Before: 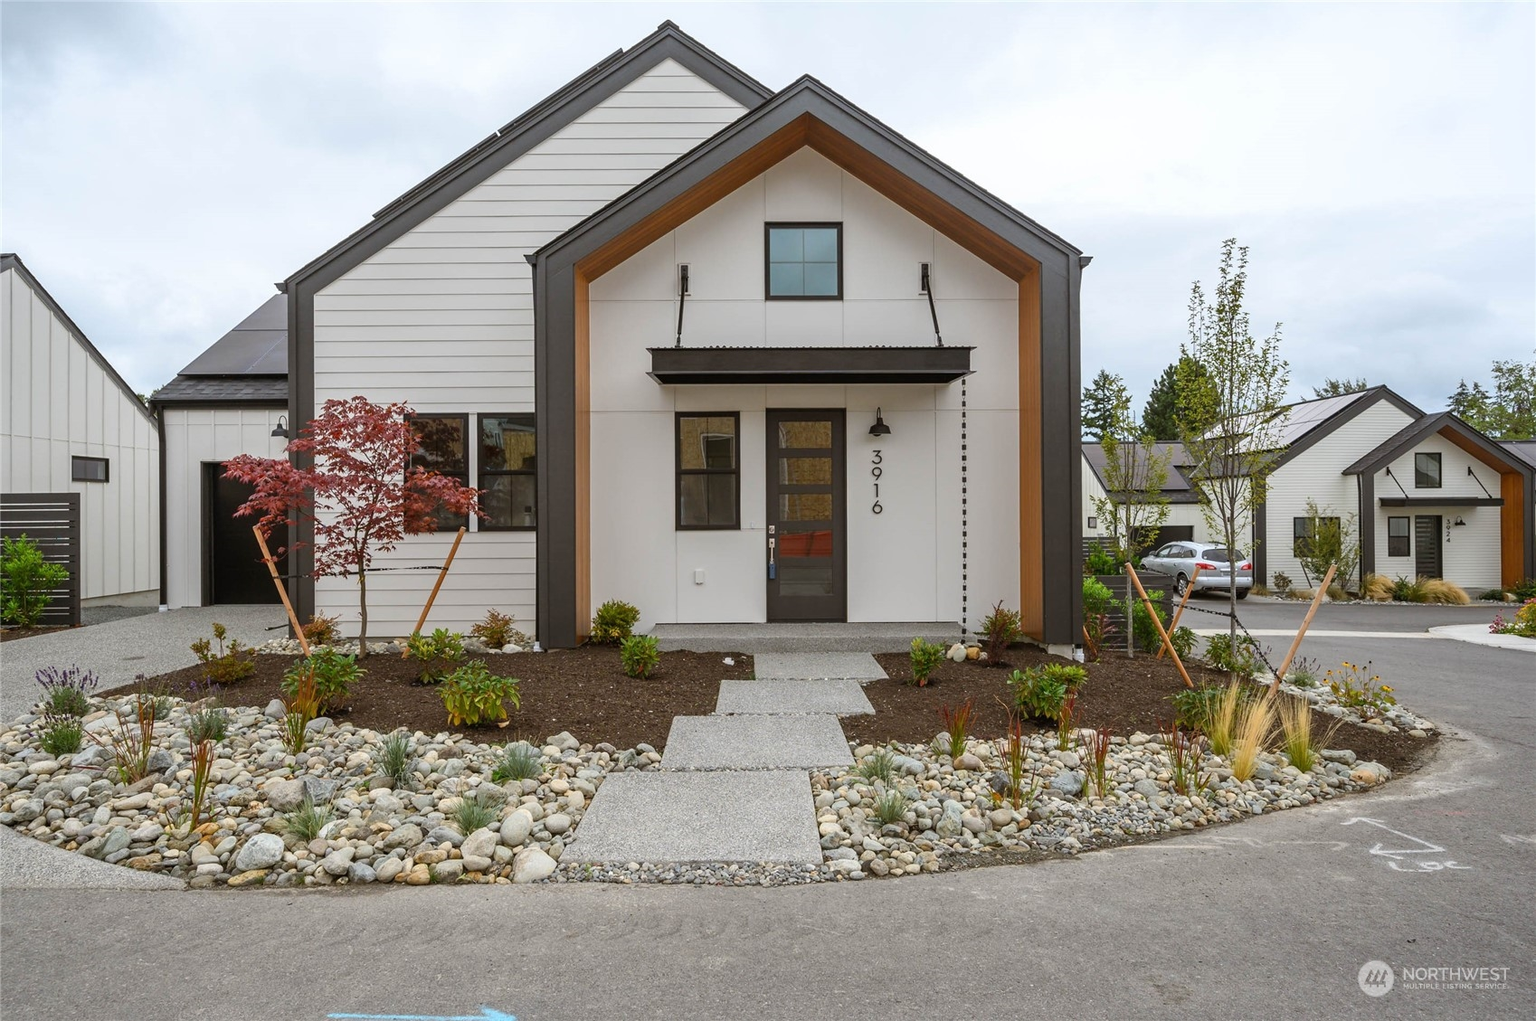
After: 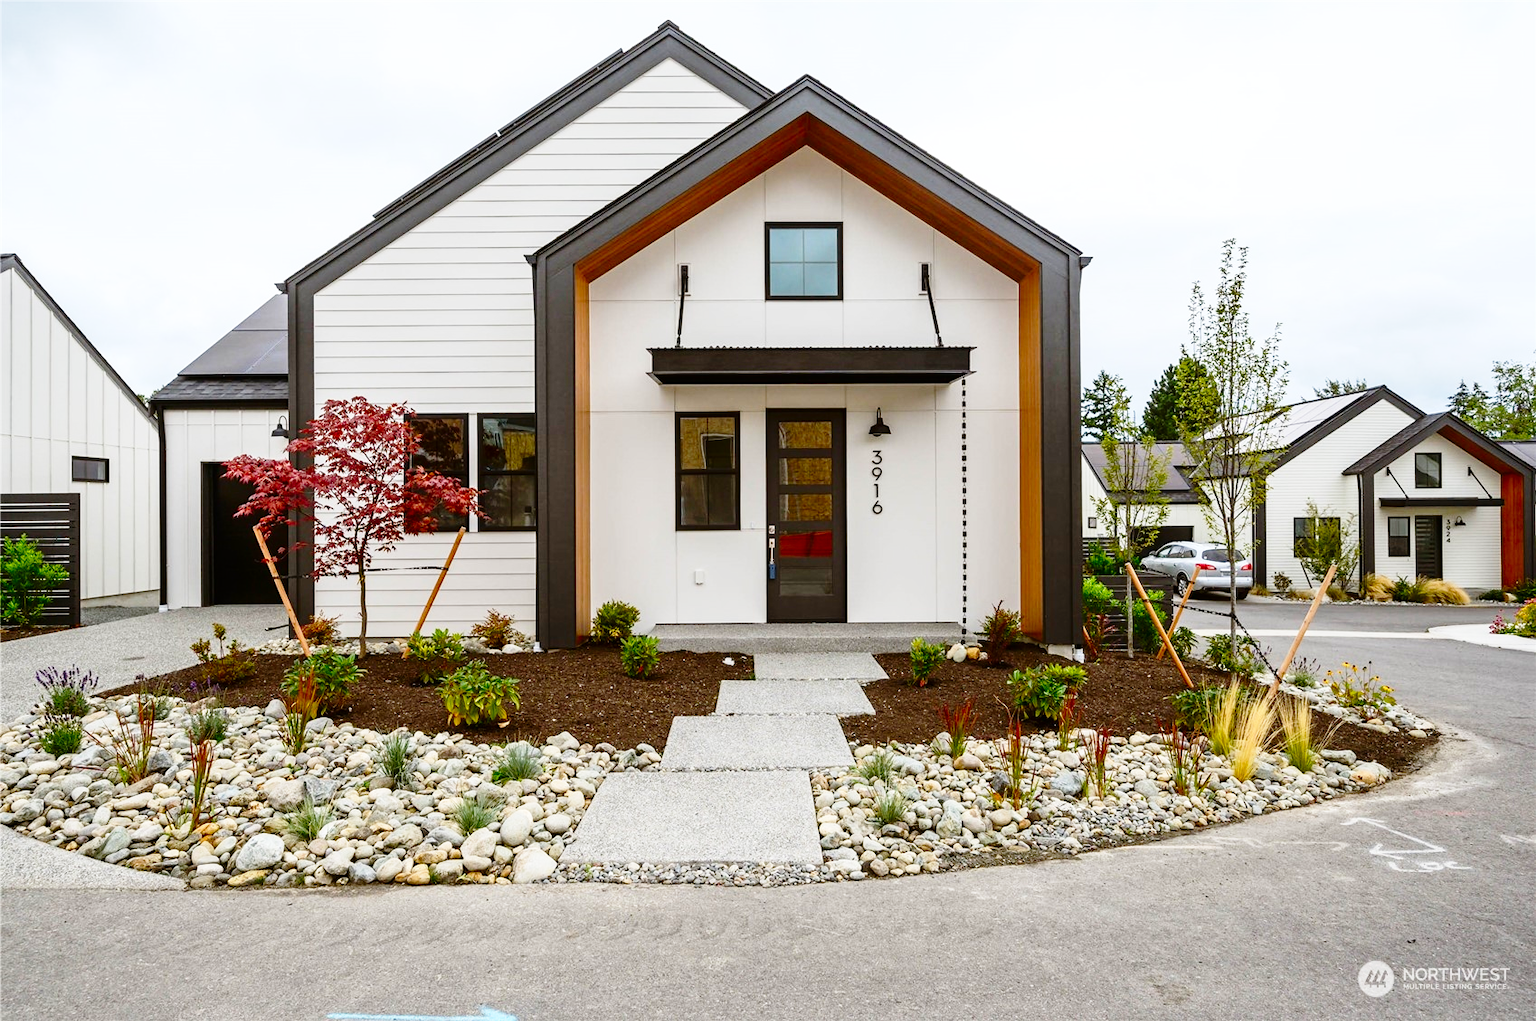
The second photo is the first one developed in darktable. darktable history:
base curve: curves: ch0 [(0, 0) (0.028, 0.03) (0.121, 0.232) (0.46, 0.748) (0.859, 0.968) (1, 1)], preserve colors none
contrast brightness saturation: contrast 0.118, brightness -0.119, saturation 0.196
